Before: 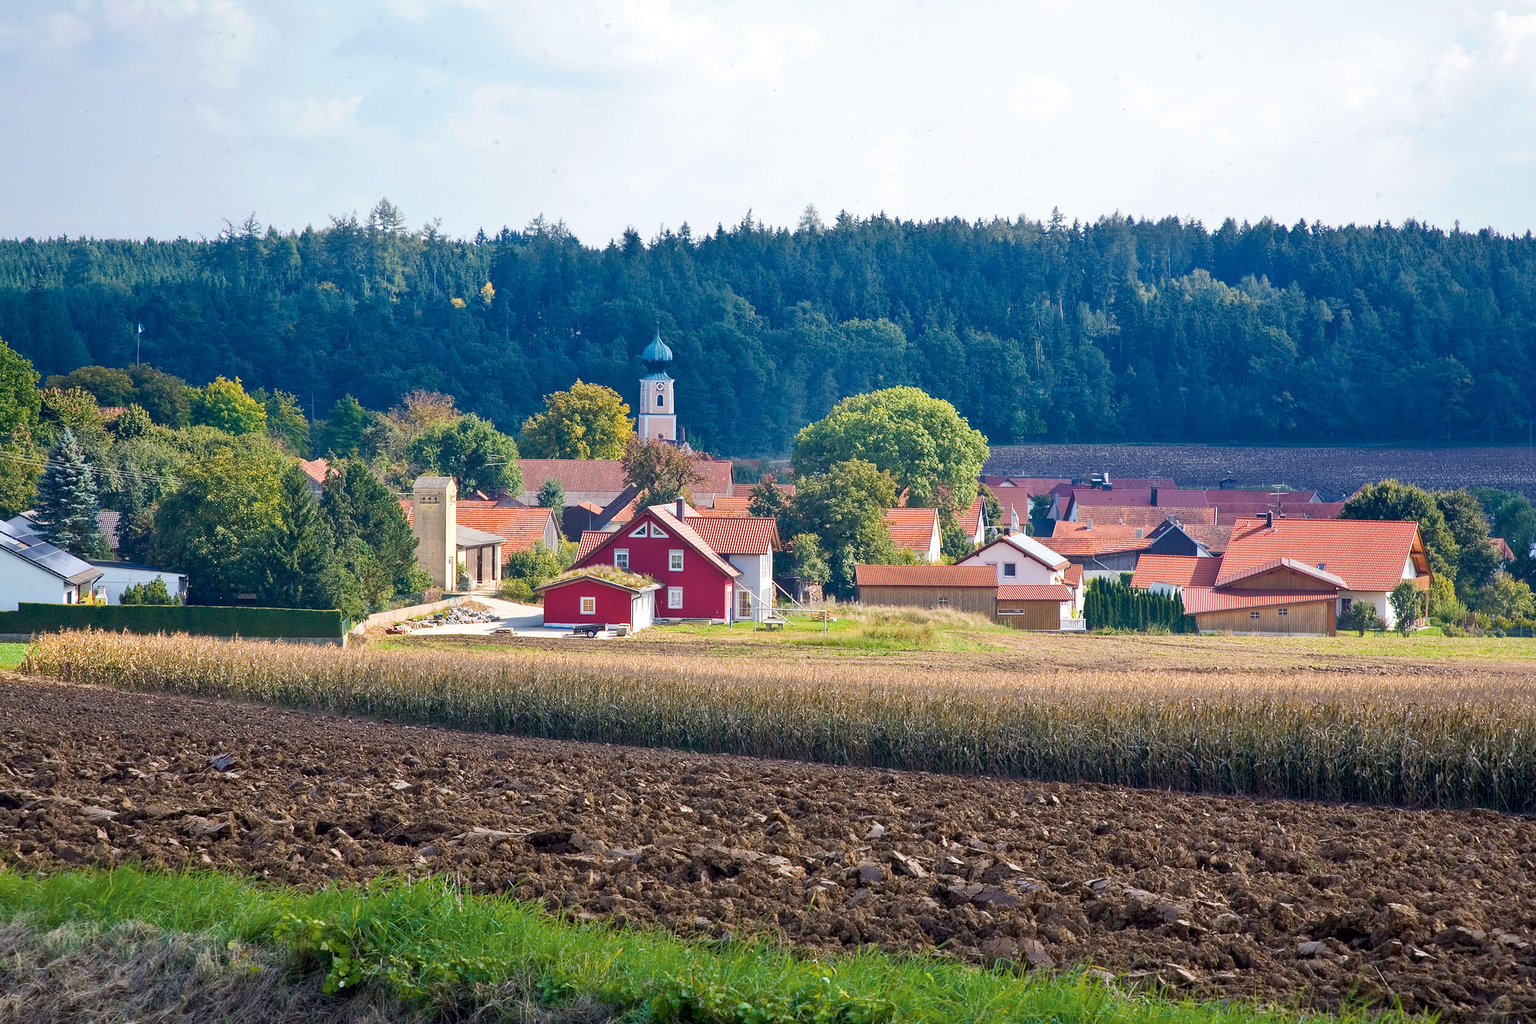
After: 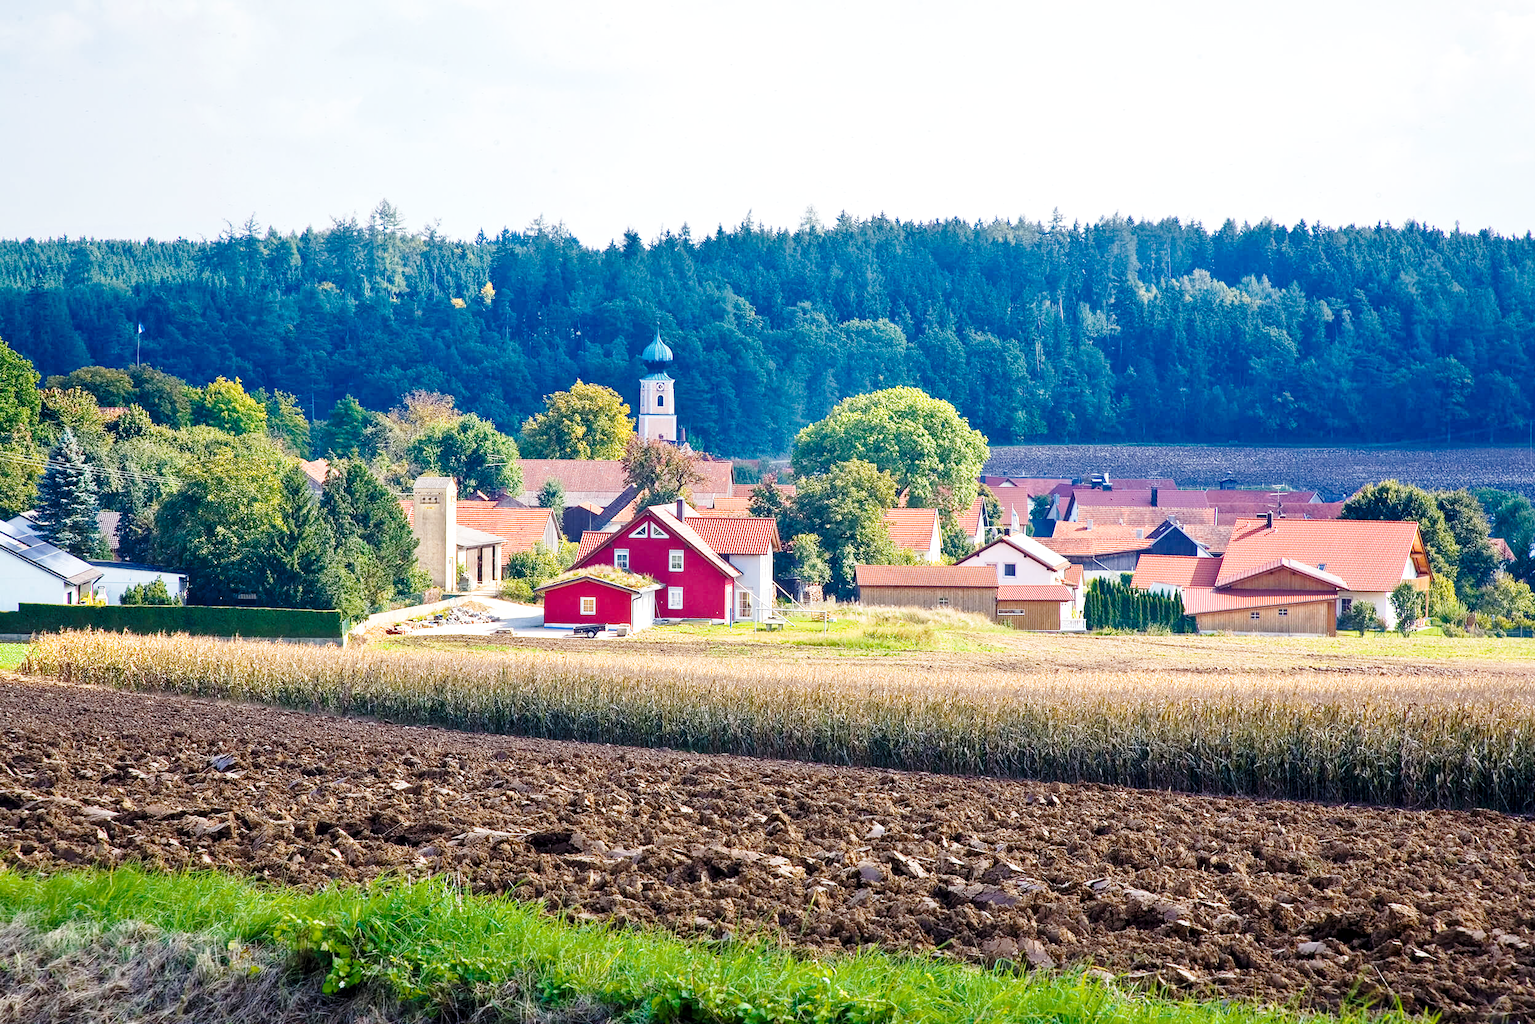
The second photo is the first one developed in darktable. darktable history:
local contrast: highlights 100%, shadows 100%, detail 120%, midtone range 0.2
base curve: curves: ch0 [(0, 0) (0.028, 0.03) (0.121, 0.232) (0.46, 0.748) (0.859, 0.968) (1, 1)], preserve colors none
